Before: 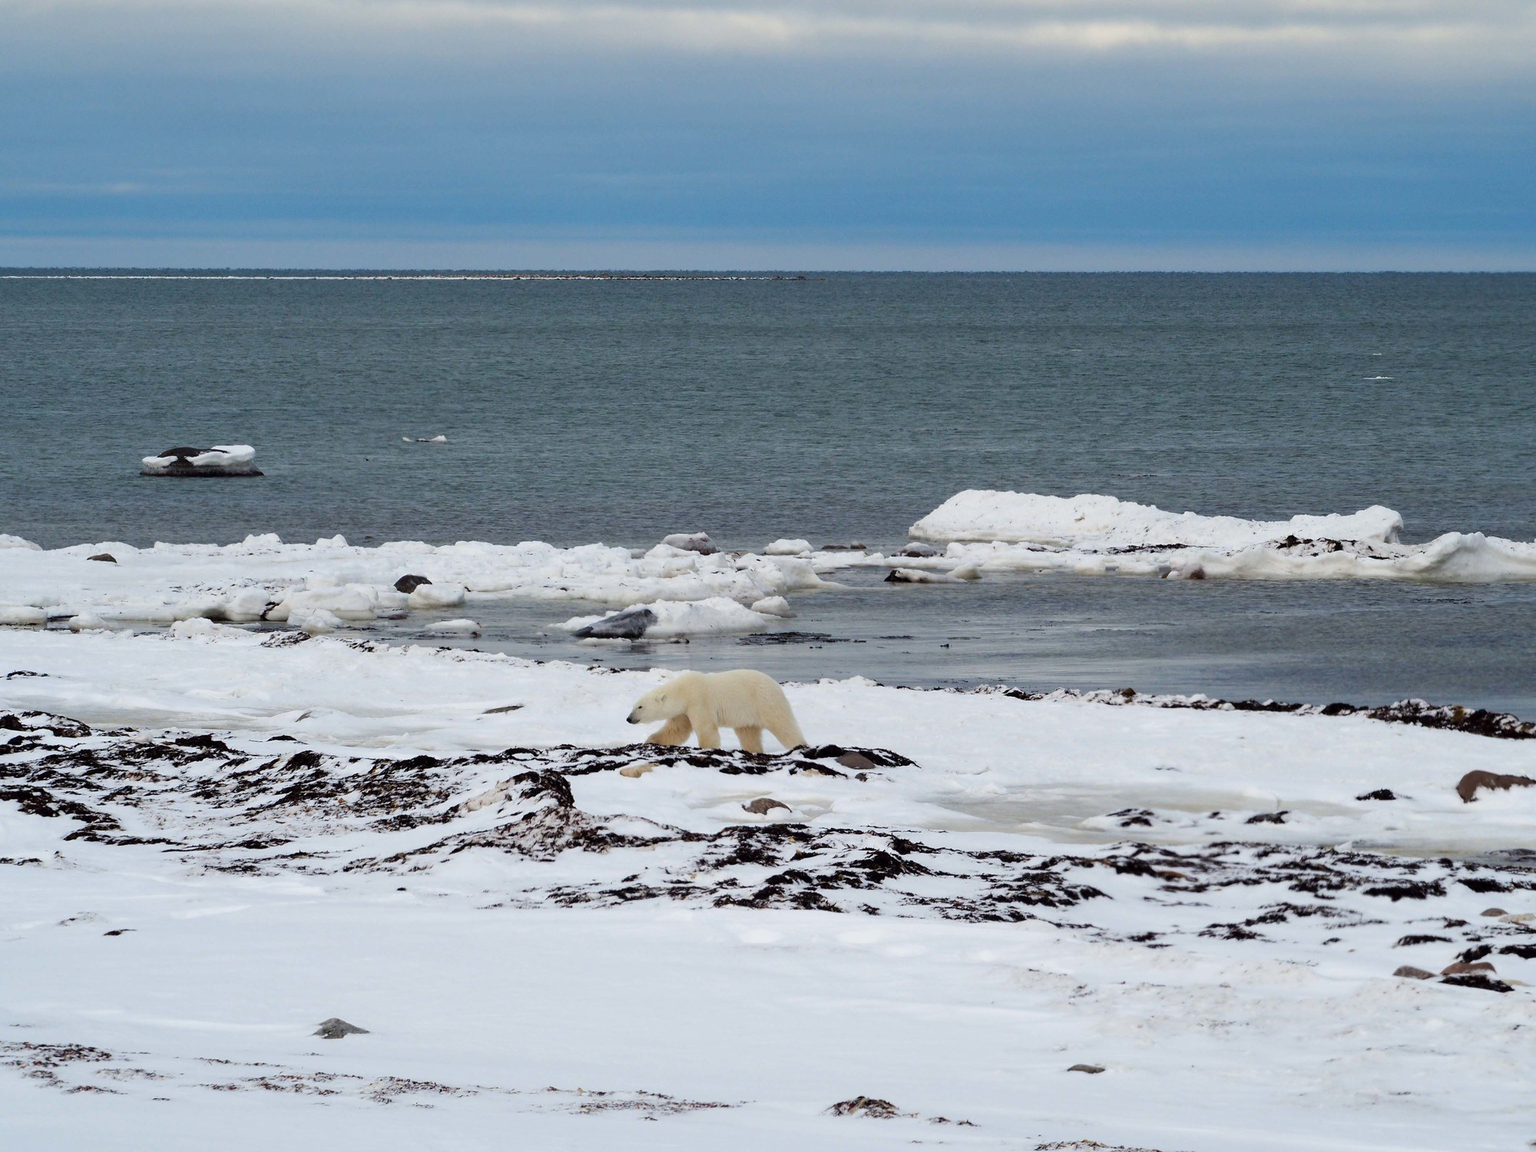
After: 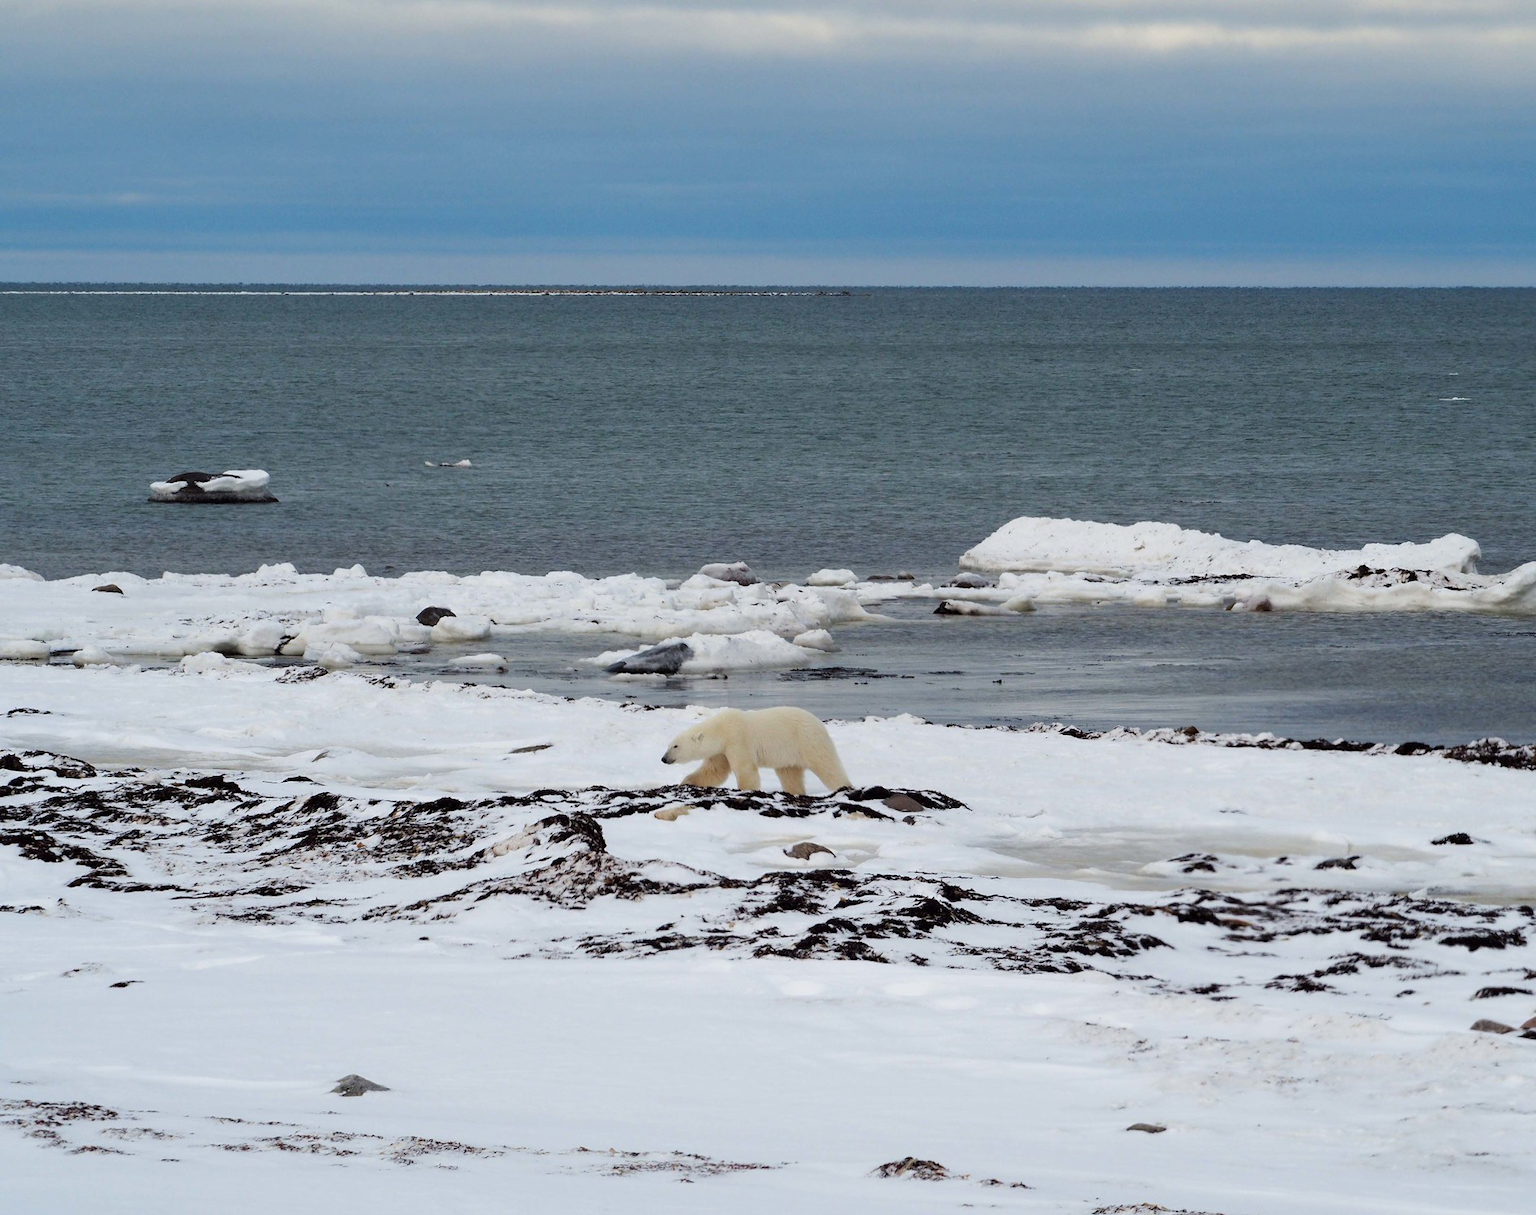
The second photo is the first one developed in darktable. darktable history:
crop and rotate: left 0%, right 5.243%
exposure: exposure -0.044 EV, compensate highlight preservation false
